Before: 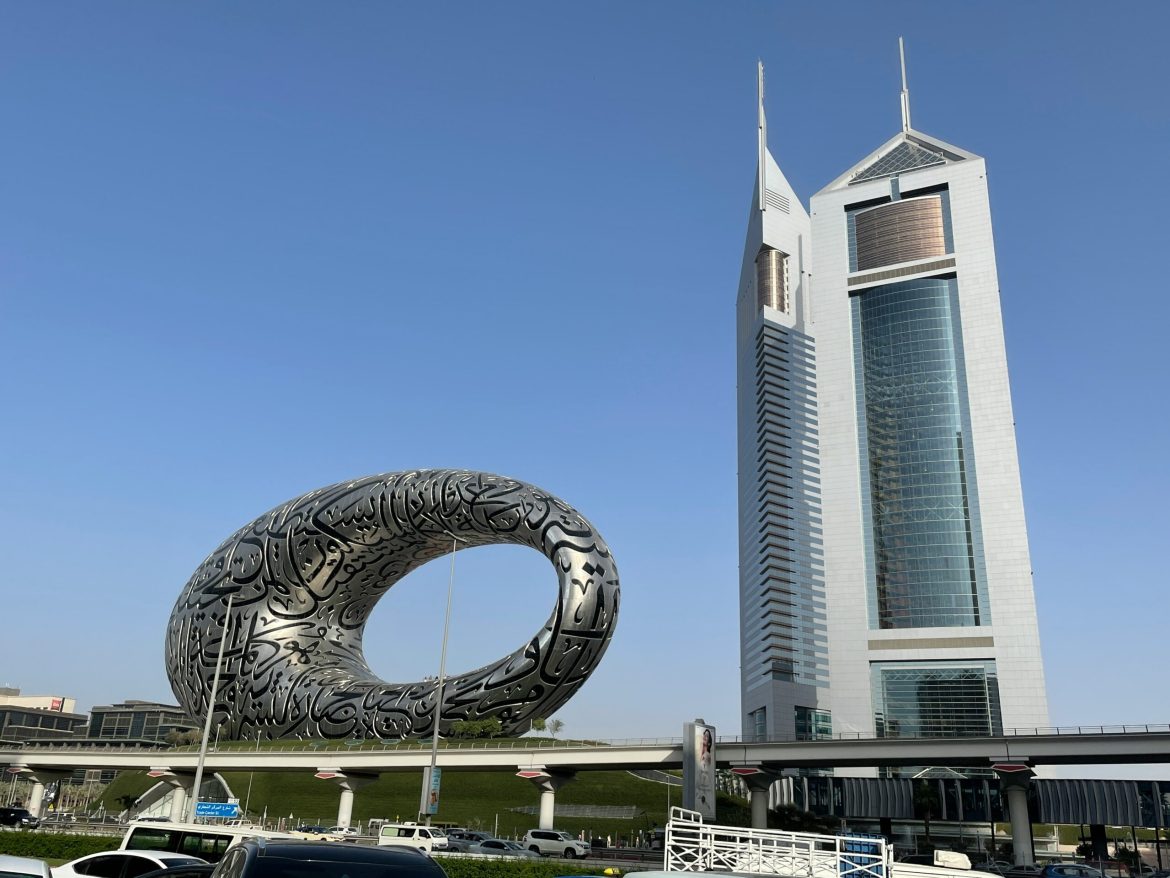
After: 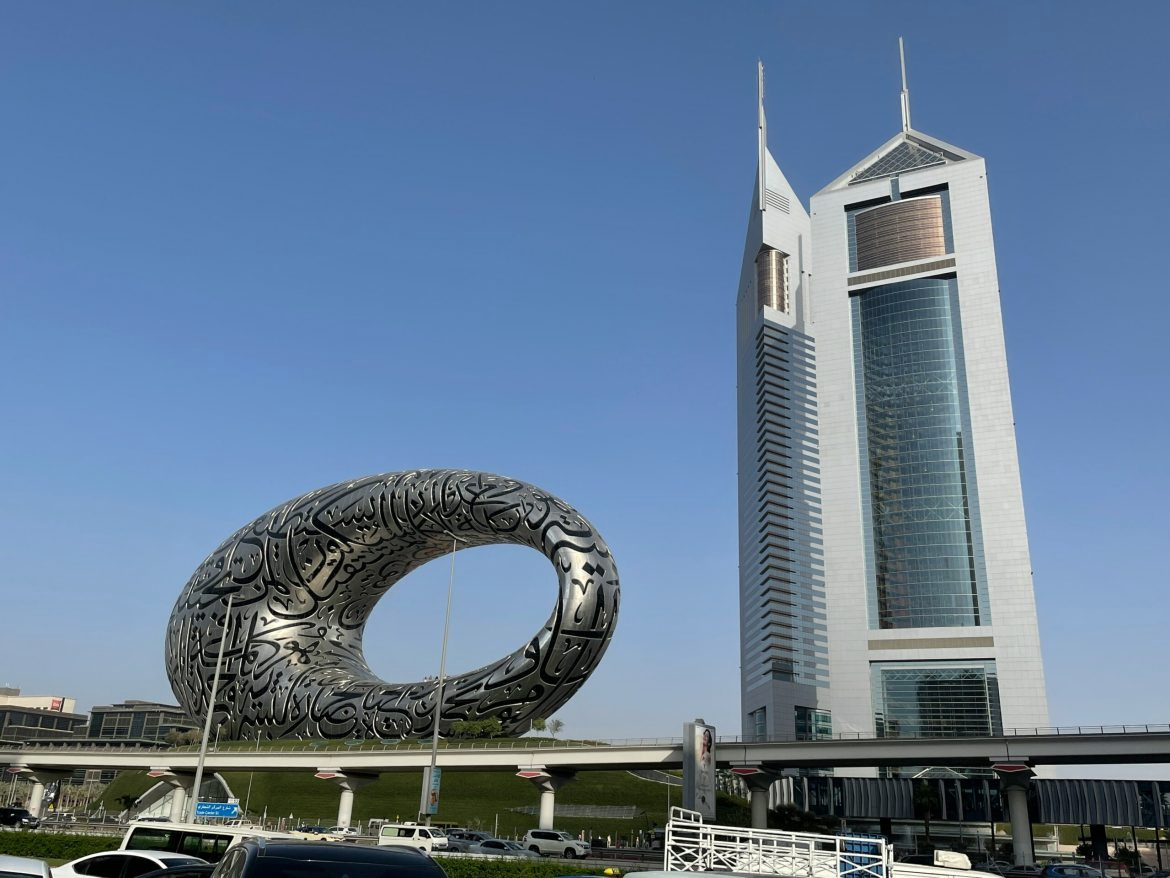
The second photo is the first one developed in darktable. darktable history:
base curve: curves: ch0 [(0, 0) (0.74, 0.67) (1, 1)]
tone equalizer: on, module defaults
